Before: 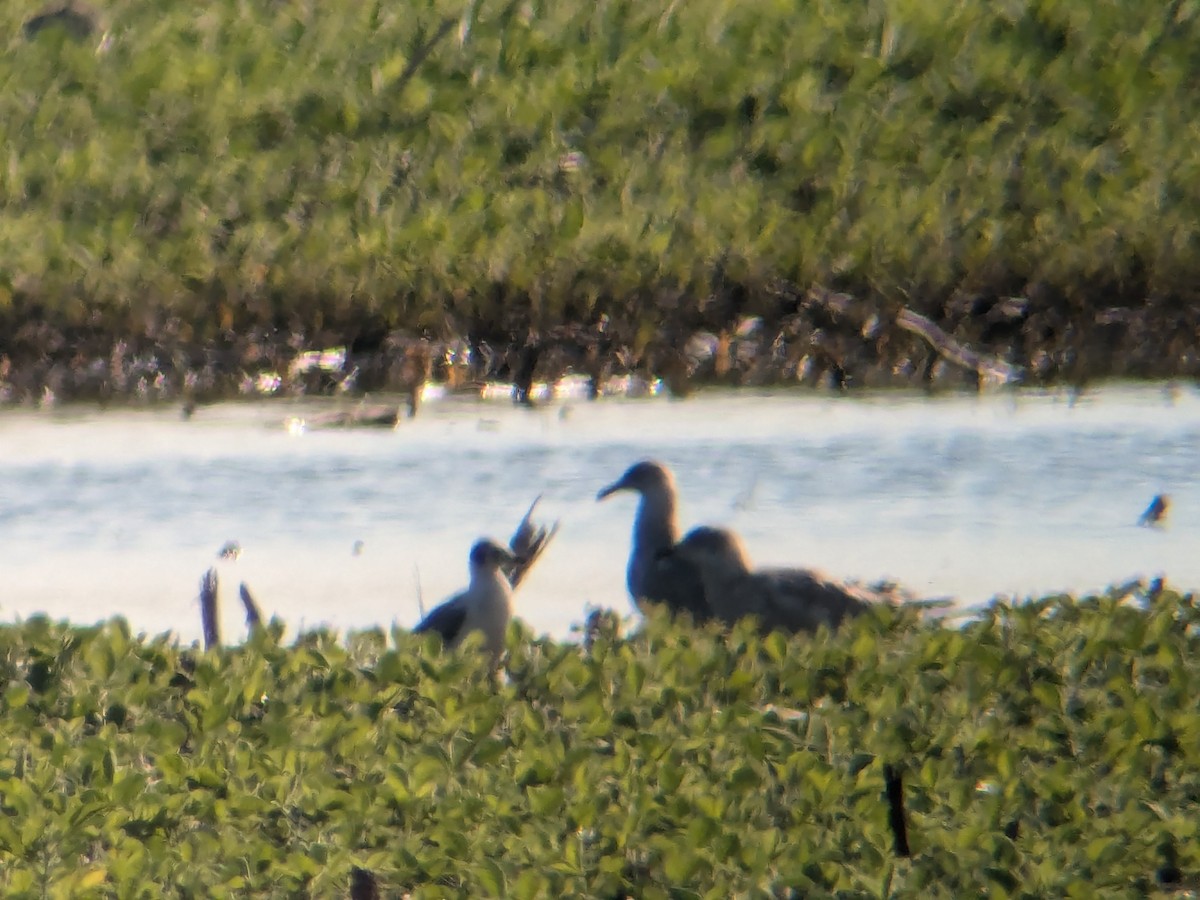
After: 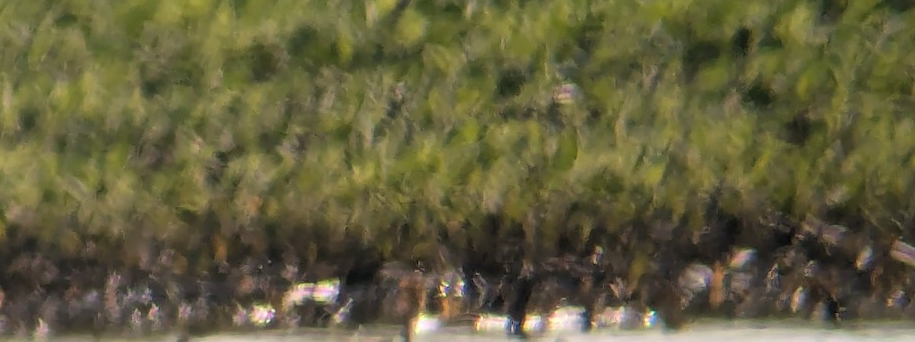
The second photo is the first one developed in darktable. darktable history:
crop: left 0.579%, top 7.627%, right 23.167%, bottom 54.275%
tone equalizer: -8 EV -0.55 EV
